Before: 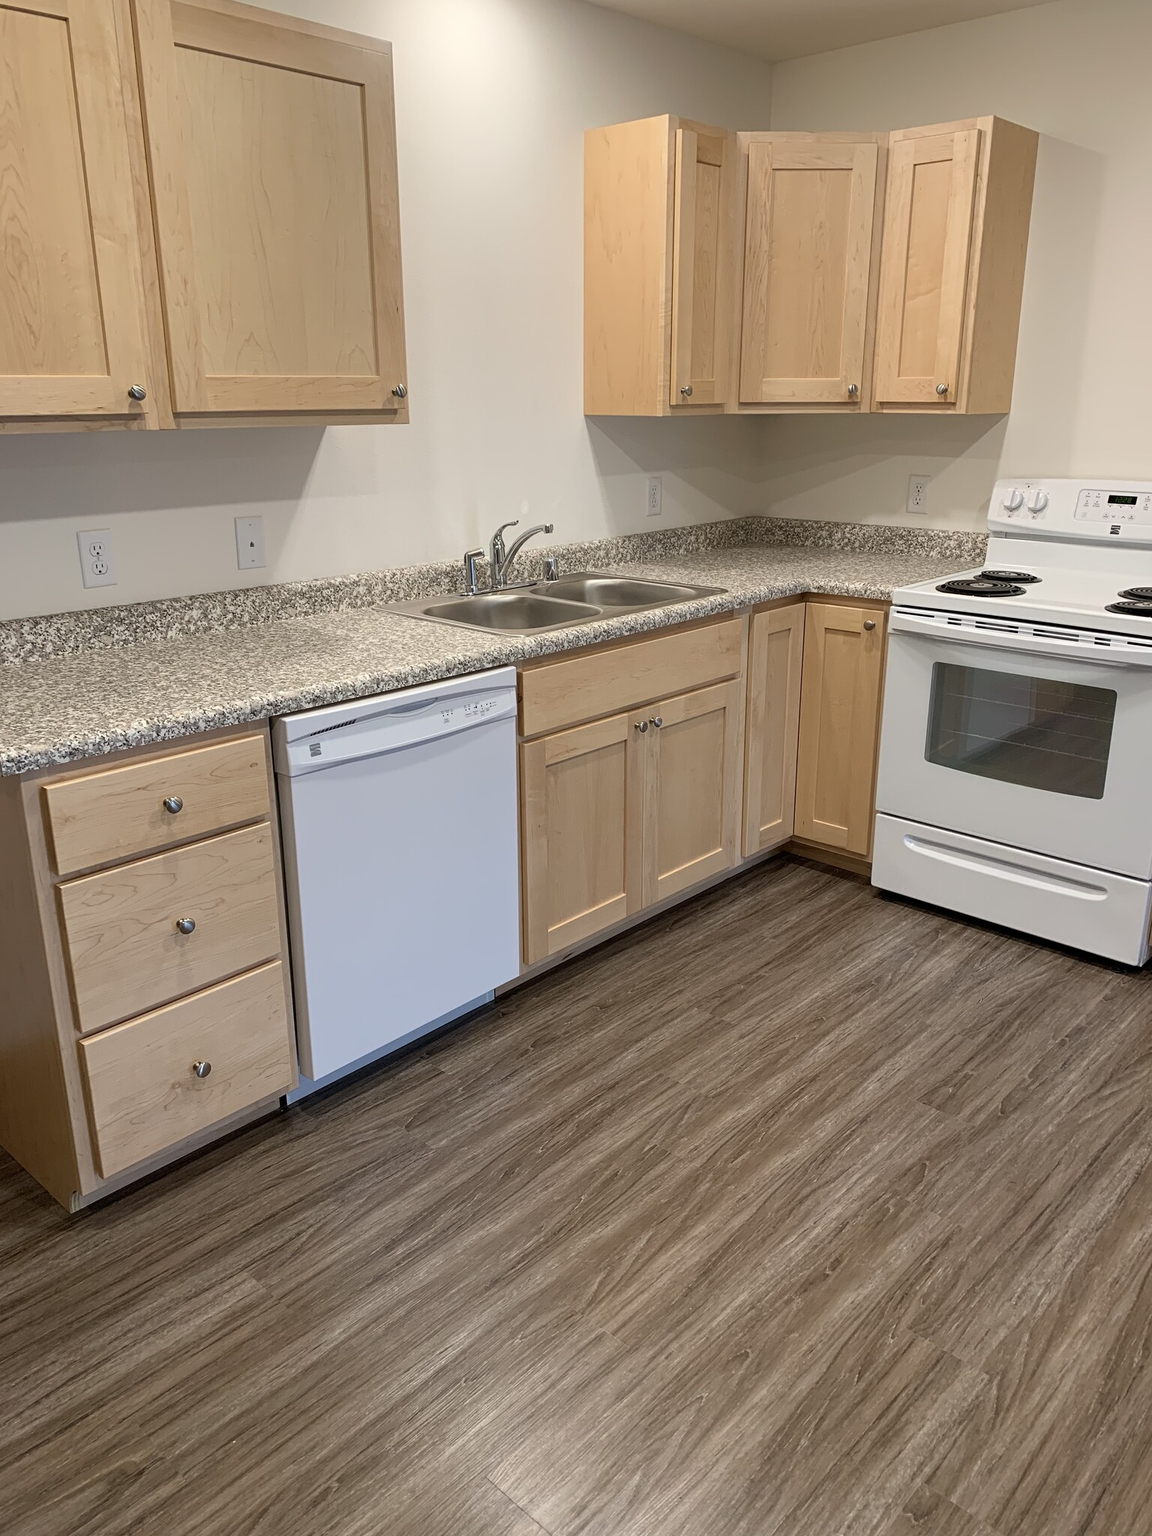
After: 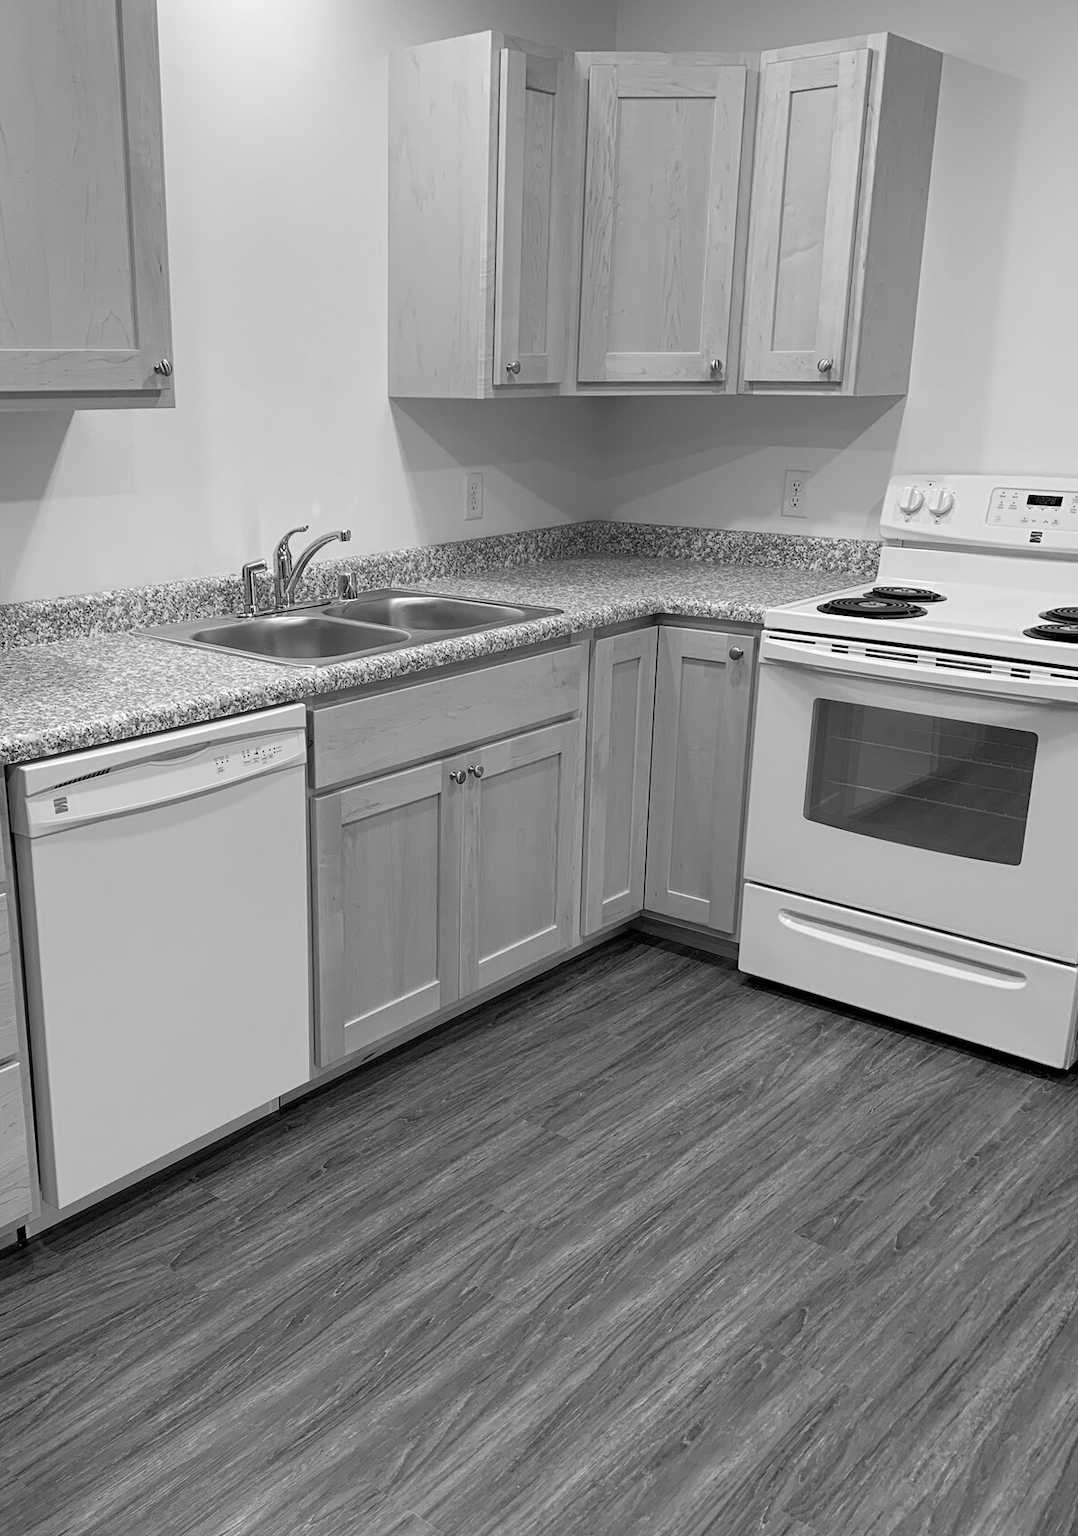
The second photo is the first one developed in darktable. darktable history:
tone equalizer: on, module defaults
monochrome: on, module defaults
crop: left 23.095%, top 5.827%, bottom 11.854%
